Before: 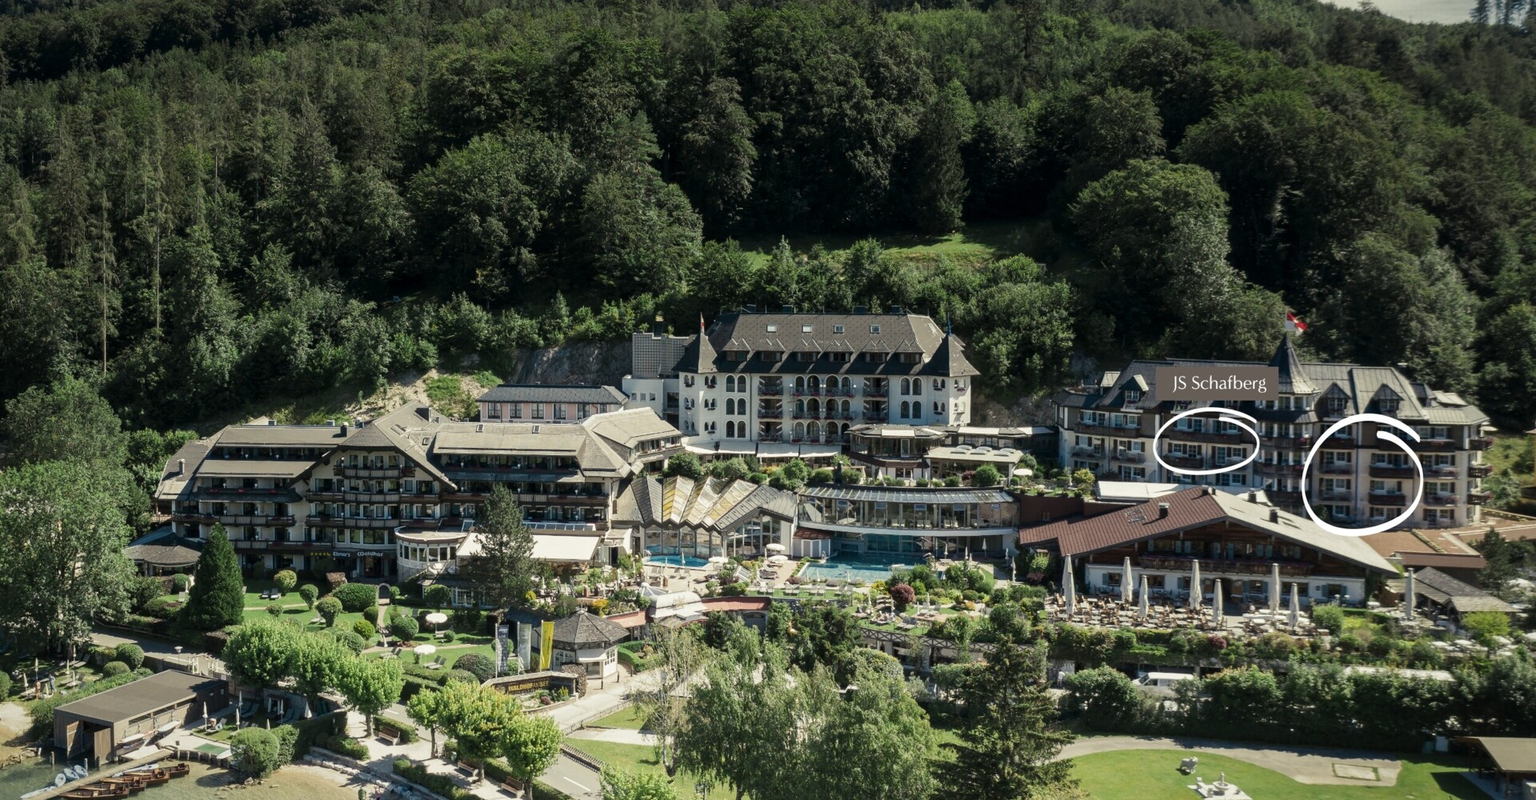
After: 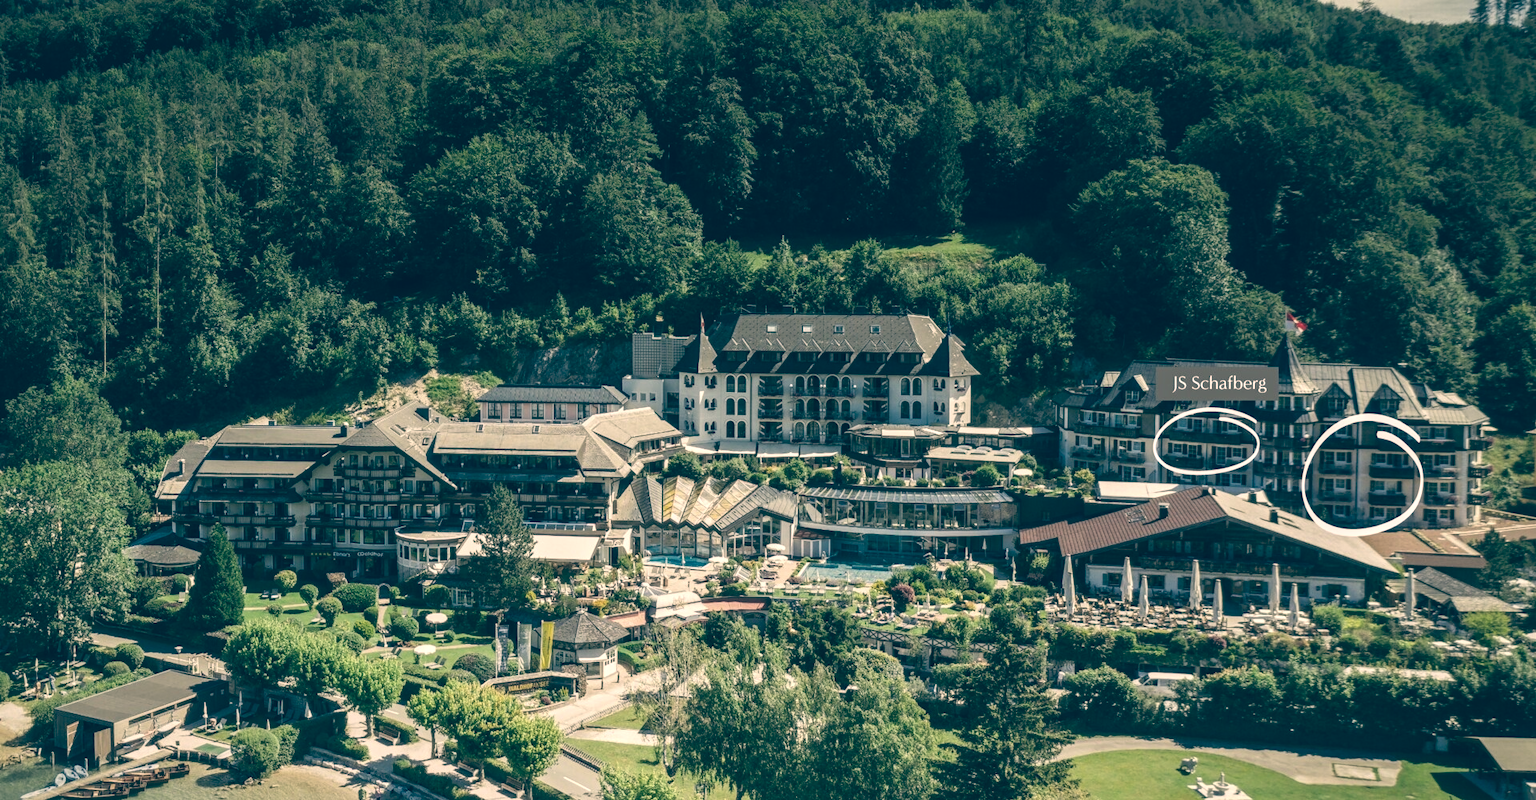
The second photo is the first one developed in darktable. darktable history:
color balance: lift [1.006, 0.985, 1.002, 1.015], gamma [1, 0.953, 1.008, 1.047], gain [1.076, 1.13, 1.004, 0.87]
local contrast: on, module defaults
